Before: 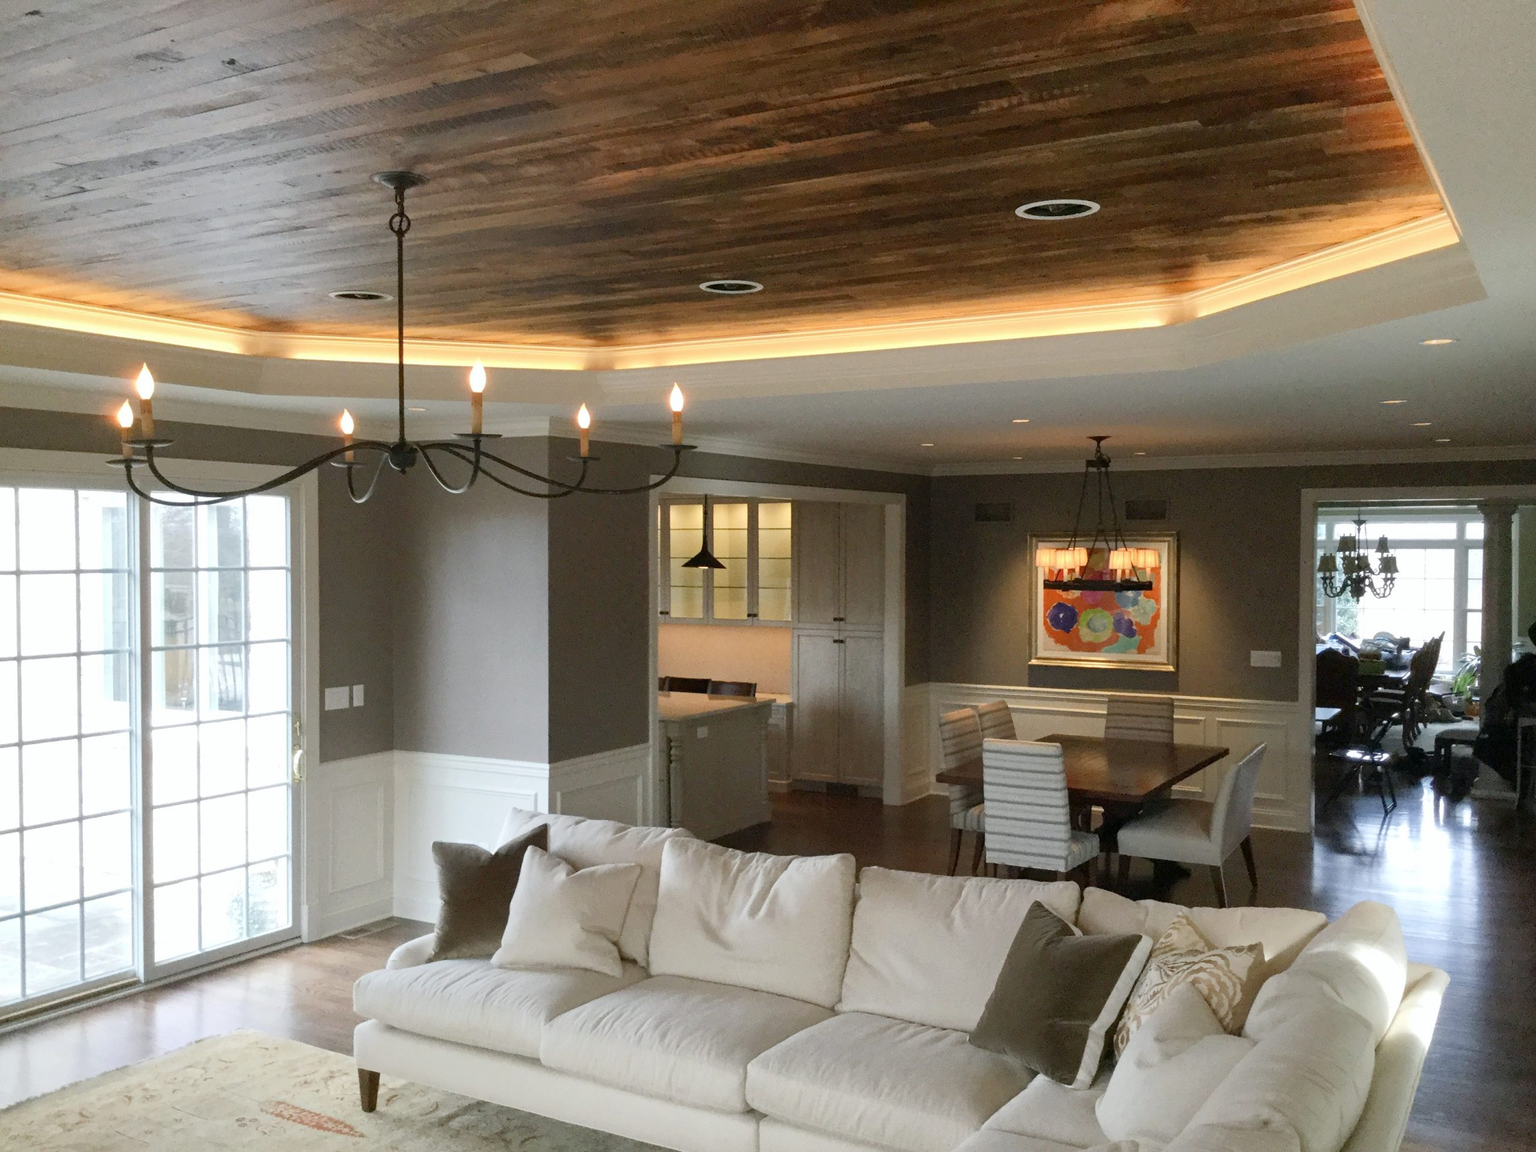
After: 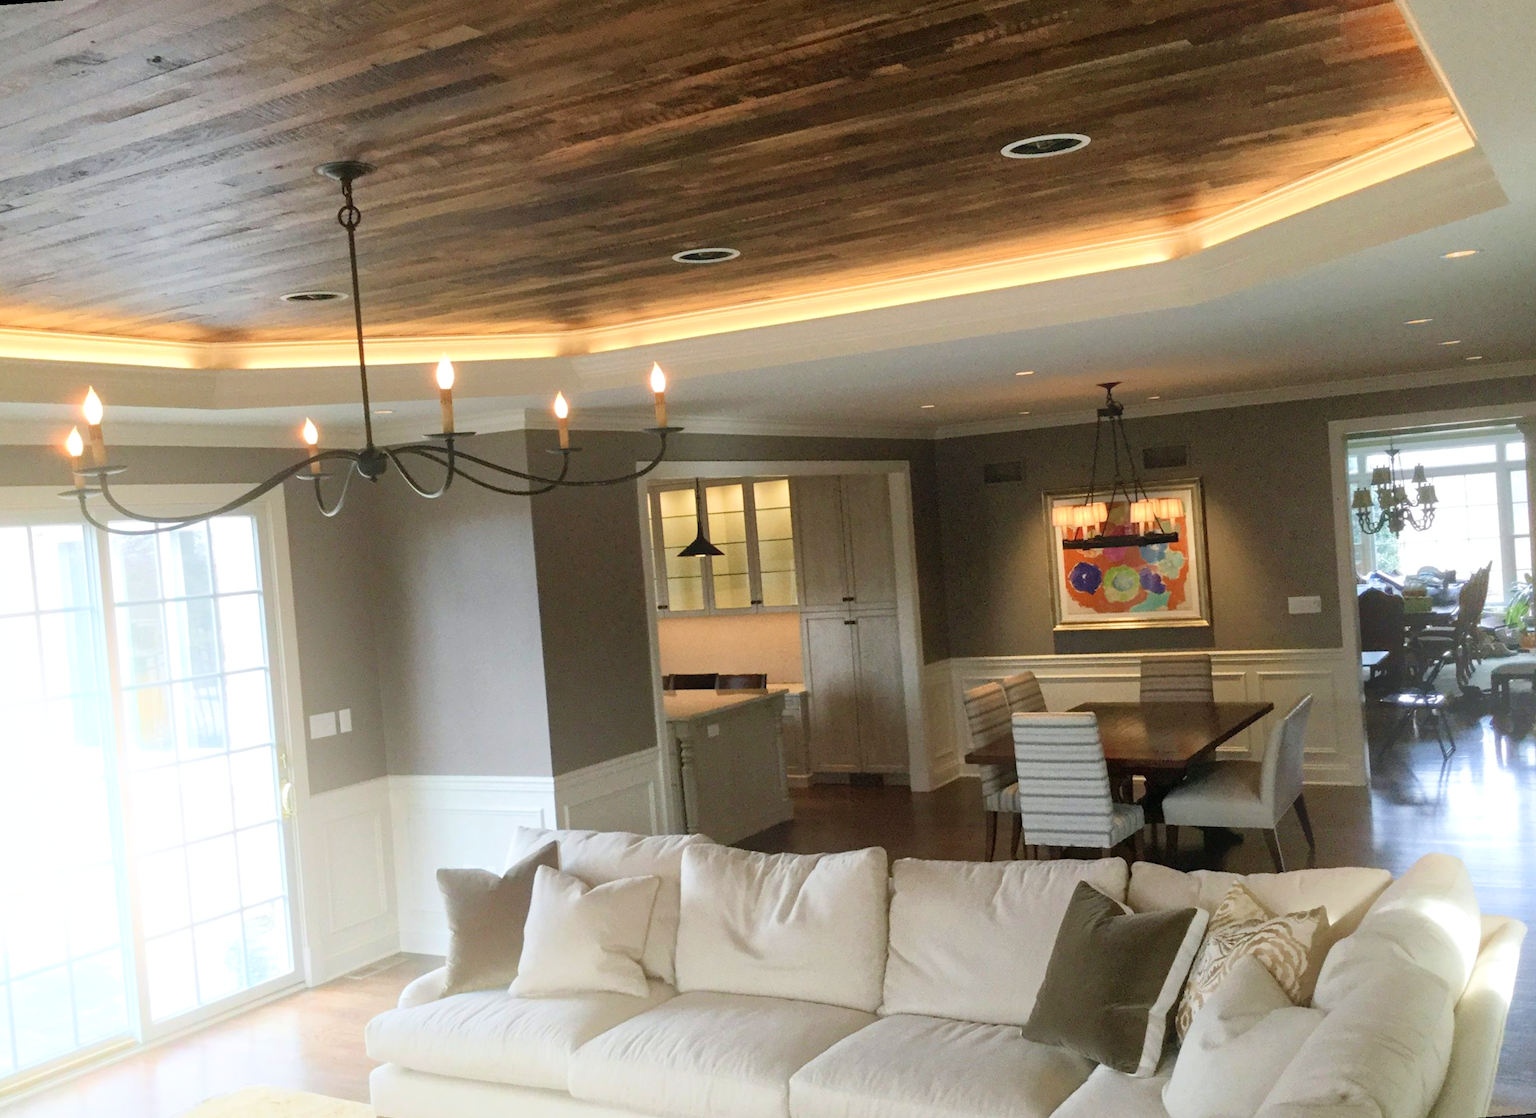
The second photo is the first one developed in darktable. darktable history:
local contrast: mode bilateral grid, contrast 20, coarseness 50, detail 120%, midtone range 0.2
bloom: size 38%, threshold 95%, strength 30%
rotate and perspective: rotation -4.57°, crop left 0.054, crop right 0.944, crop top 0.087, crop bottom 0.914
velvia: on, module defaults
